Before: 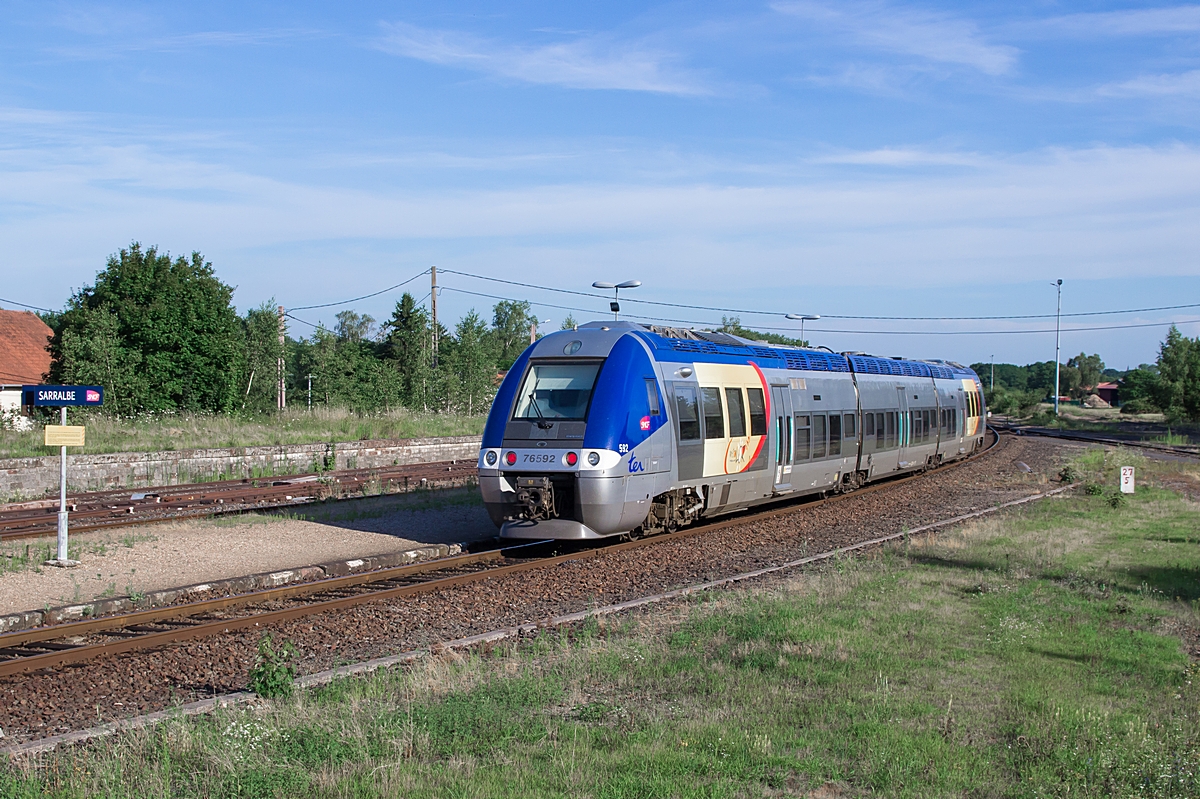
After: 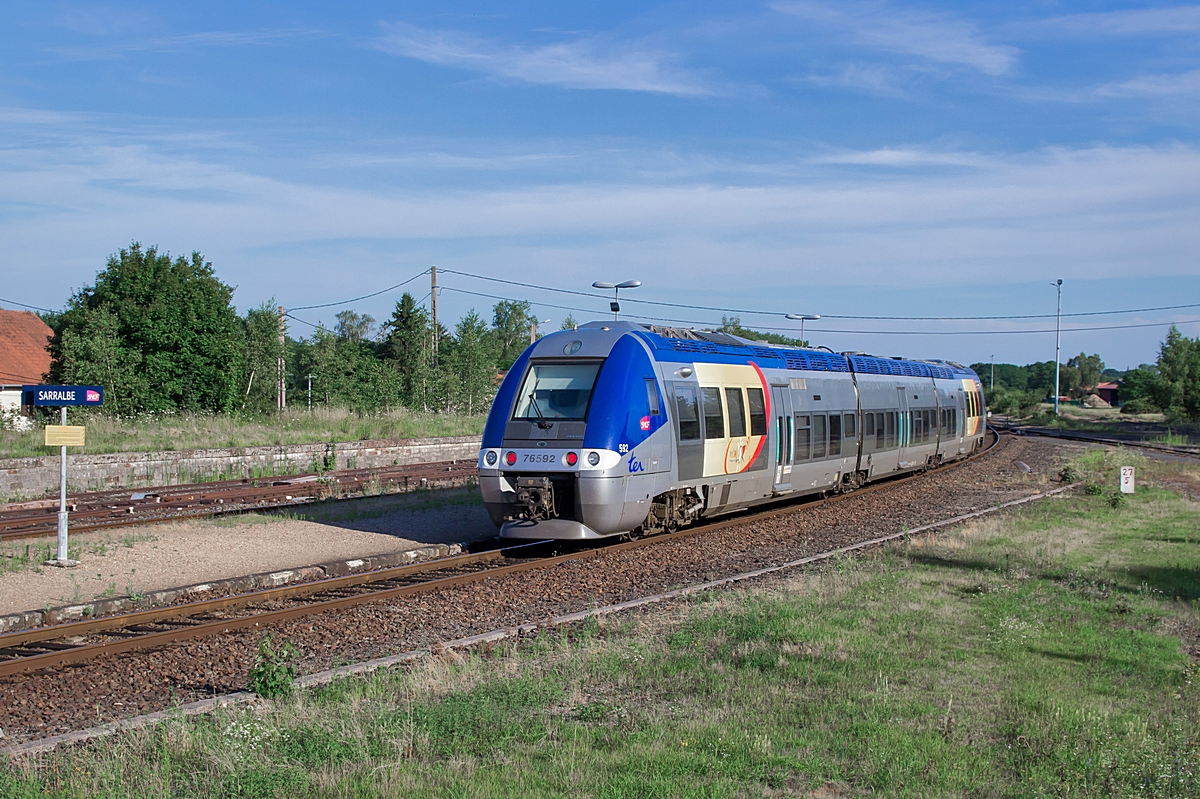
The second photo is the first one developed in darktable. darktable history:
shadows and highlights: shadows 39.54, highlights -59.81
local contrast: mode bilateral grid, contrast 19, coarseness 51, detail 120%, midtone range 0.2
